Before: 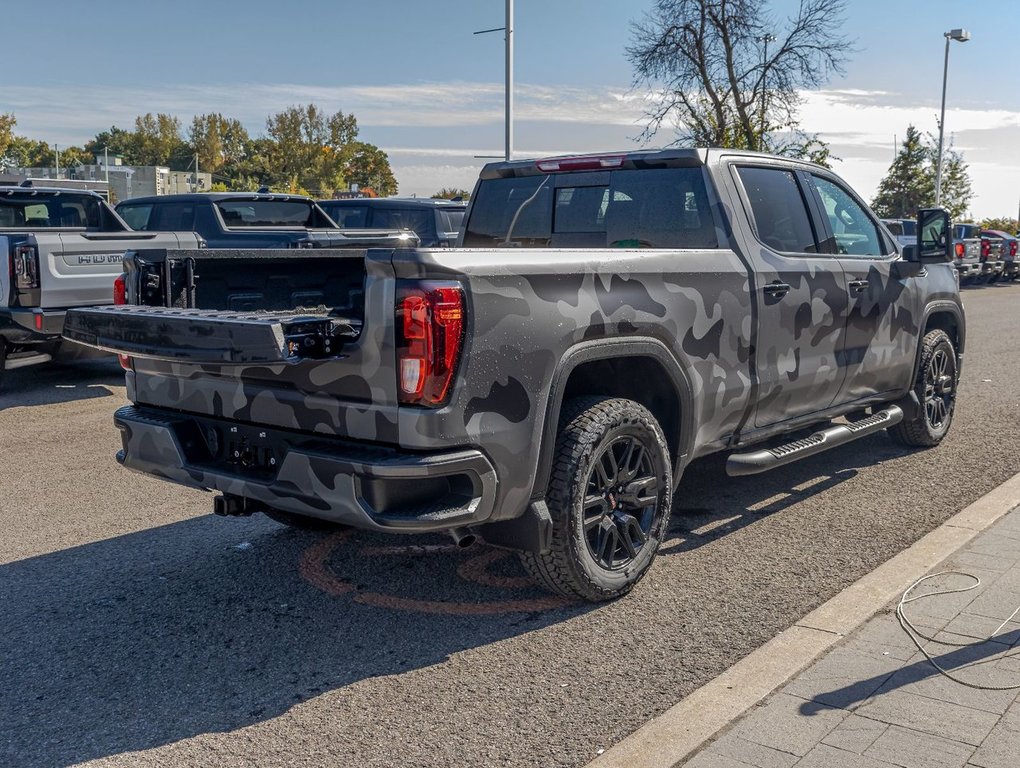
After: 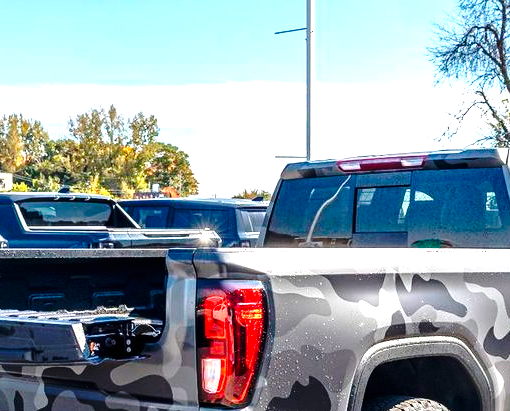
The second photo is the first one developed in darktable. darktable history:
exposure: black level correction 0, exposure 1.675 EV, compensate exposure bias true, compensate highlight preservation false
crop: left 19.556%, right 30.401%, bottom 46.458%
base curve: curves: ch0 [(0, 0) (0.073, 0.04) (0.157, 0.139) (0.492, 0.492) (0.758, 0.758) (1, 1)], preserve colors none
